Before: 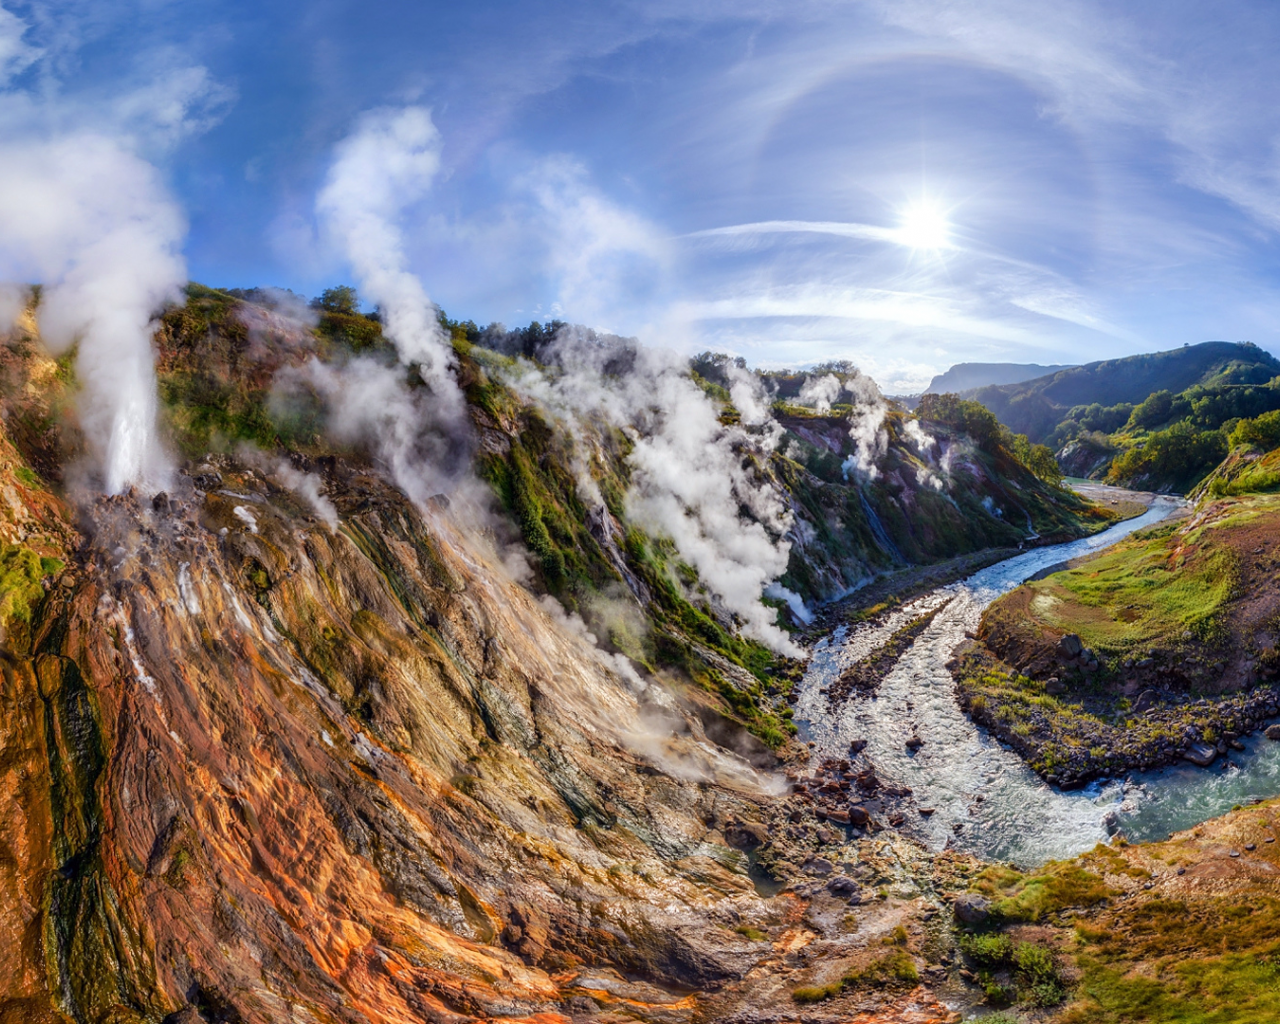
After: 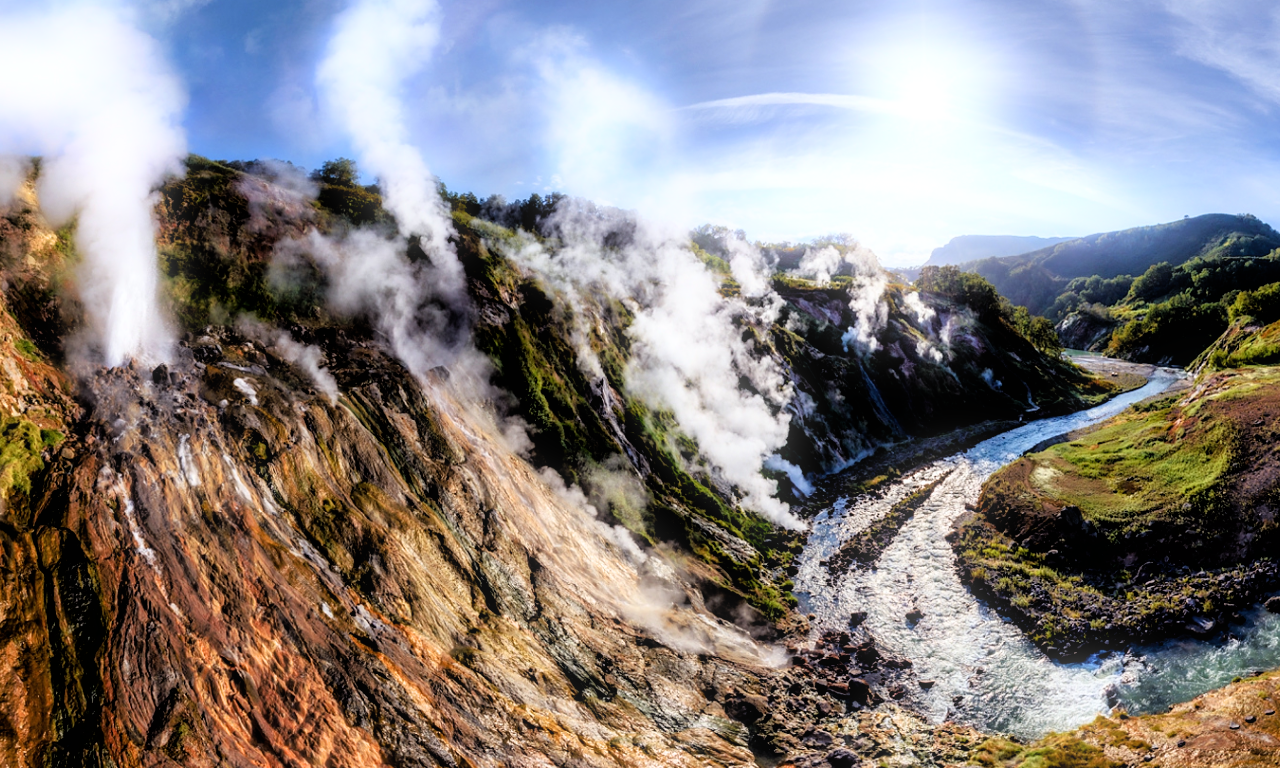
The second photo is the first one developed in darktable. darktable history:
crop and rotate: top 12.5%, bottom 12.5%
filmic rgb: black relative exposure -3.64 EV, white relative exposure 2.44 EV, hardness 3.29
bloom: size 5%, threshold 95%, strength 15%
